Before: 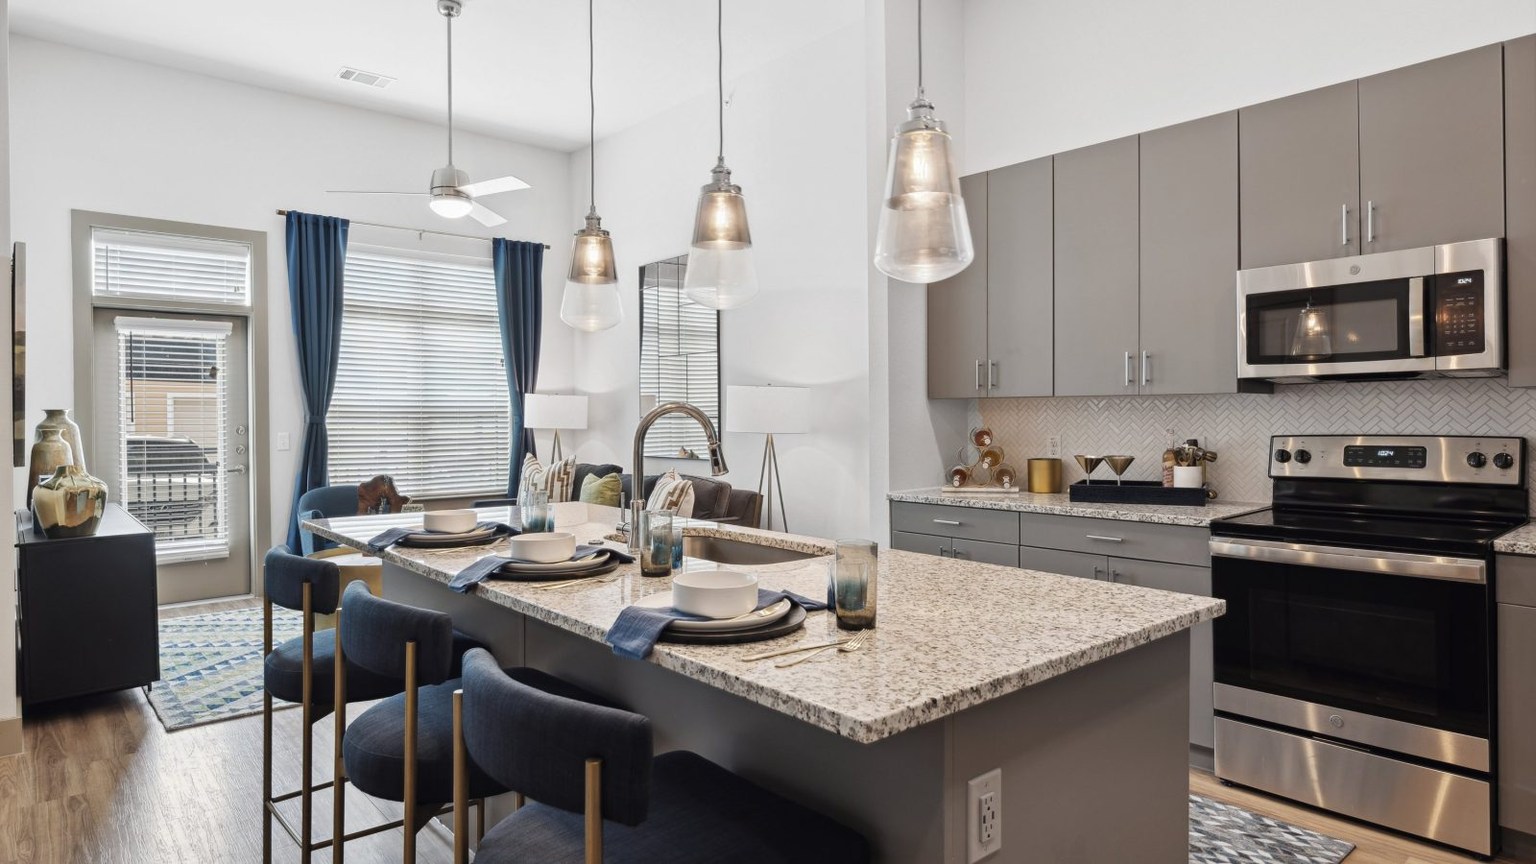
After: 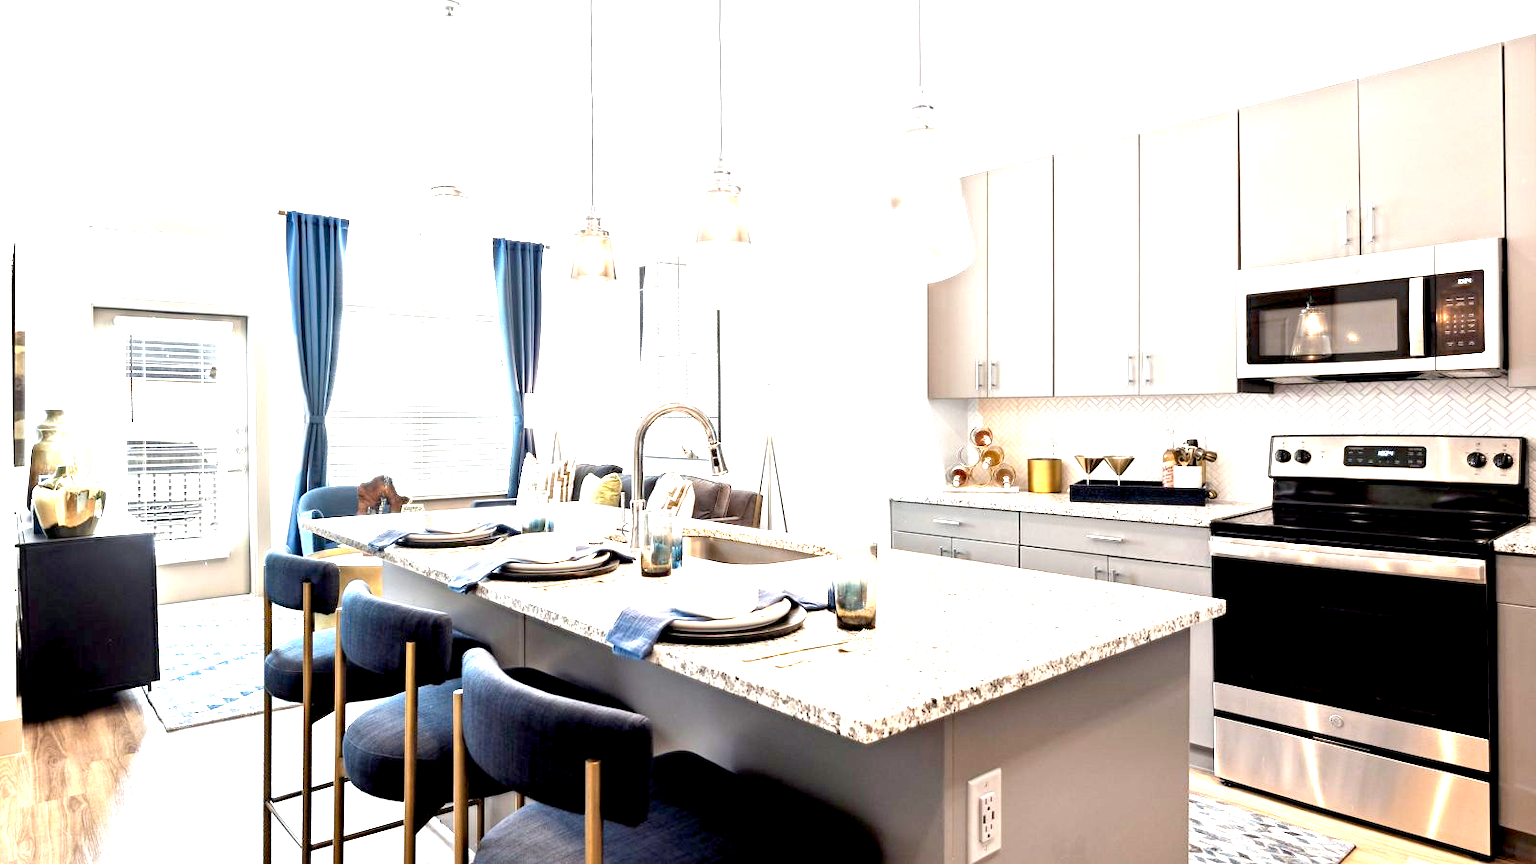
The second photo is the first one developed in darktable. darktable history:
exposure: black level correction 0.01, exposure 1 EV, compensate highlight preservation false
levels: levels [0, 0.374, 0.749]
